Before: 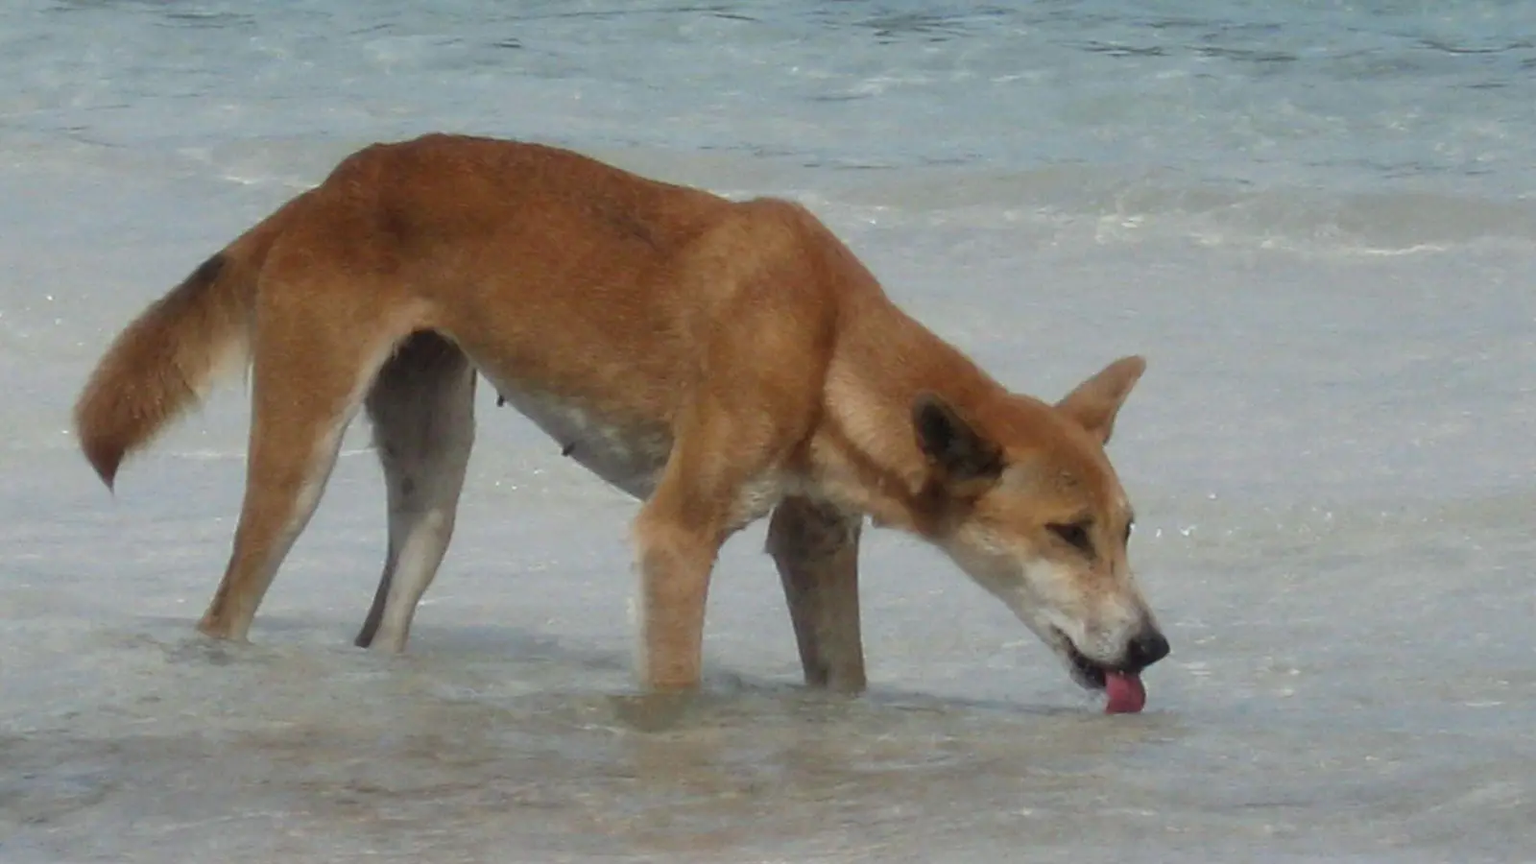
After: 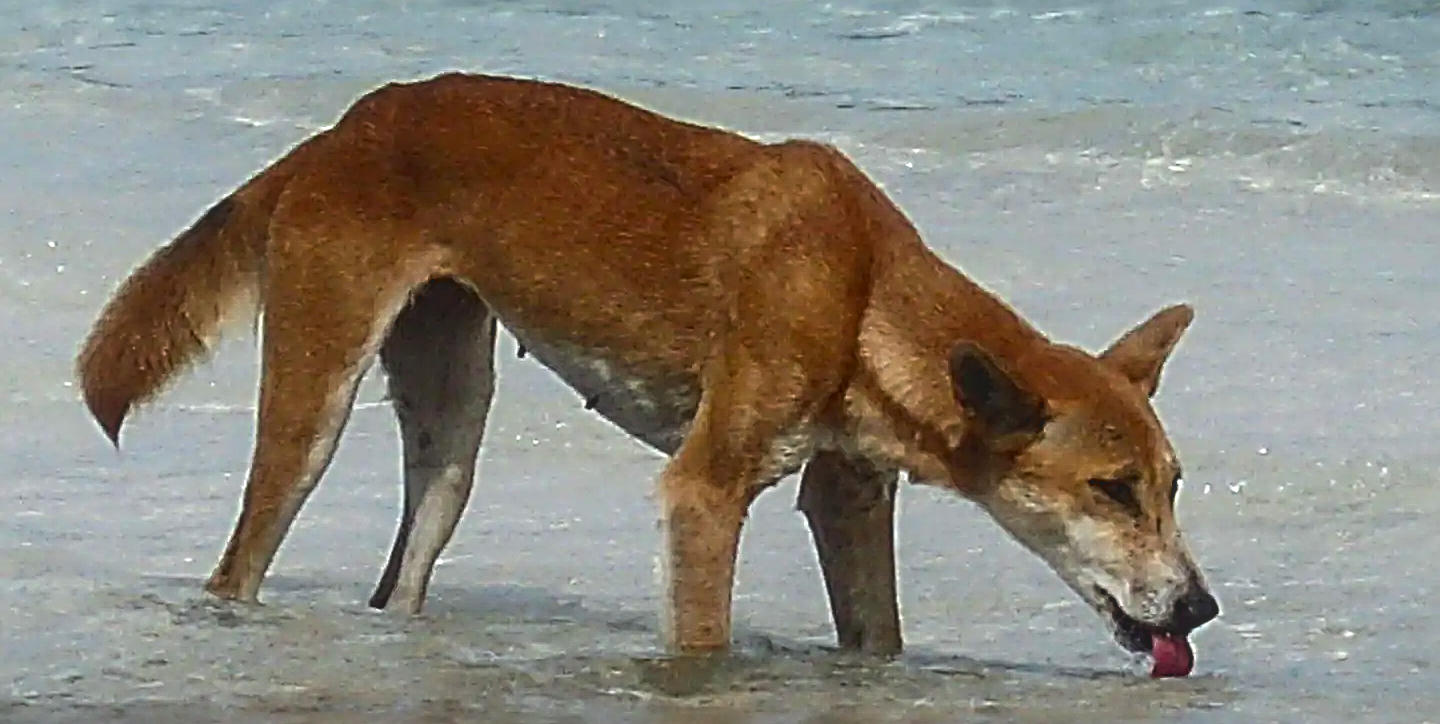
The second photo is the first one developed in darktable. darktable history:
crop: top 7.403%, right 9.805%, bottom 12.097%
exposure: black level correction 0.001, exposure -0.123 EV, compensate exposure bias true, compensate highlight preservation false
contrast brightness saturation: contrast 0.123, brightness -0.123, saturation 0.199
tone equalizer: -8 EV -0.385 EV, -7 EV -0.357 EV, -6 EV -0.309 EV, -5 EV -0.25 EV, -3 EV 0.236 EV, -2 EV 0.34 EV, -1 EV 0.369 EV, +0 EV 0.425 EV, edges refinement/feathering 500, mask exposure compensation -1.57 EV, preserve details no
levels: black 0.1%, levels [0, 0.476, 0.951]
local contrast: highlights 46%, shadows 0%, detail 100%
sharpen: radius 4.052, amount 1.99
